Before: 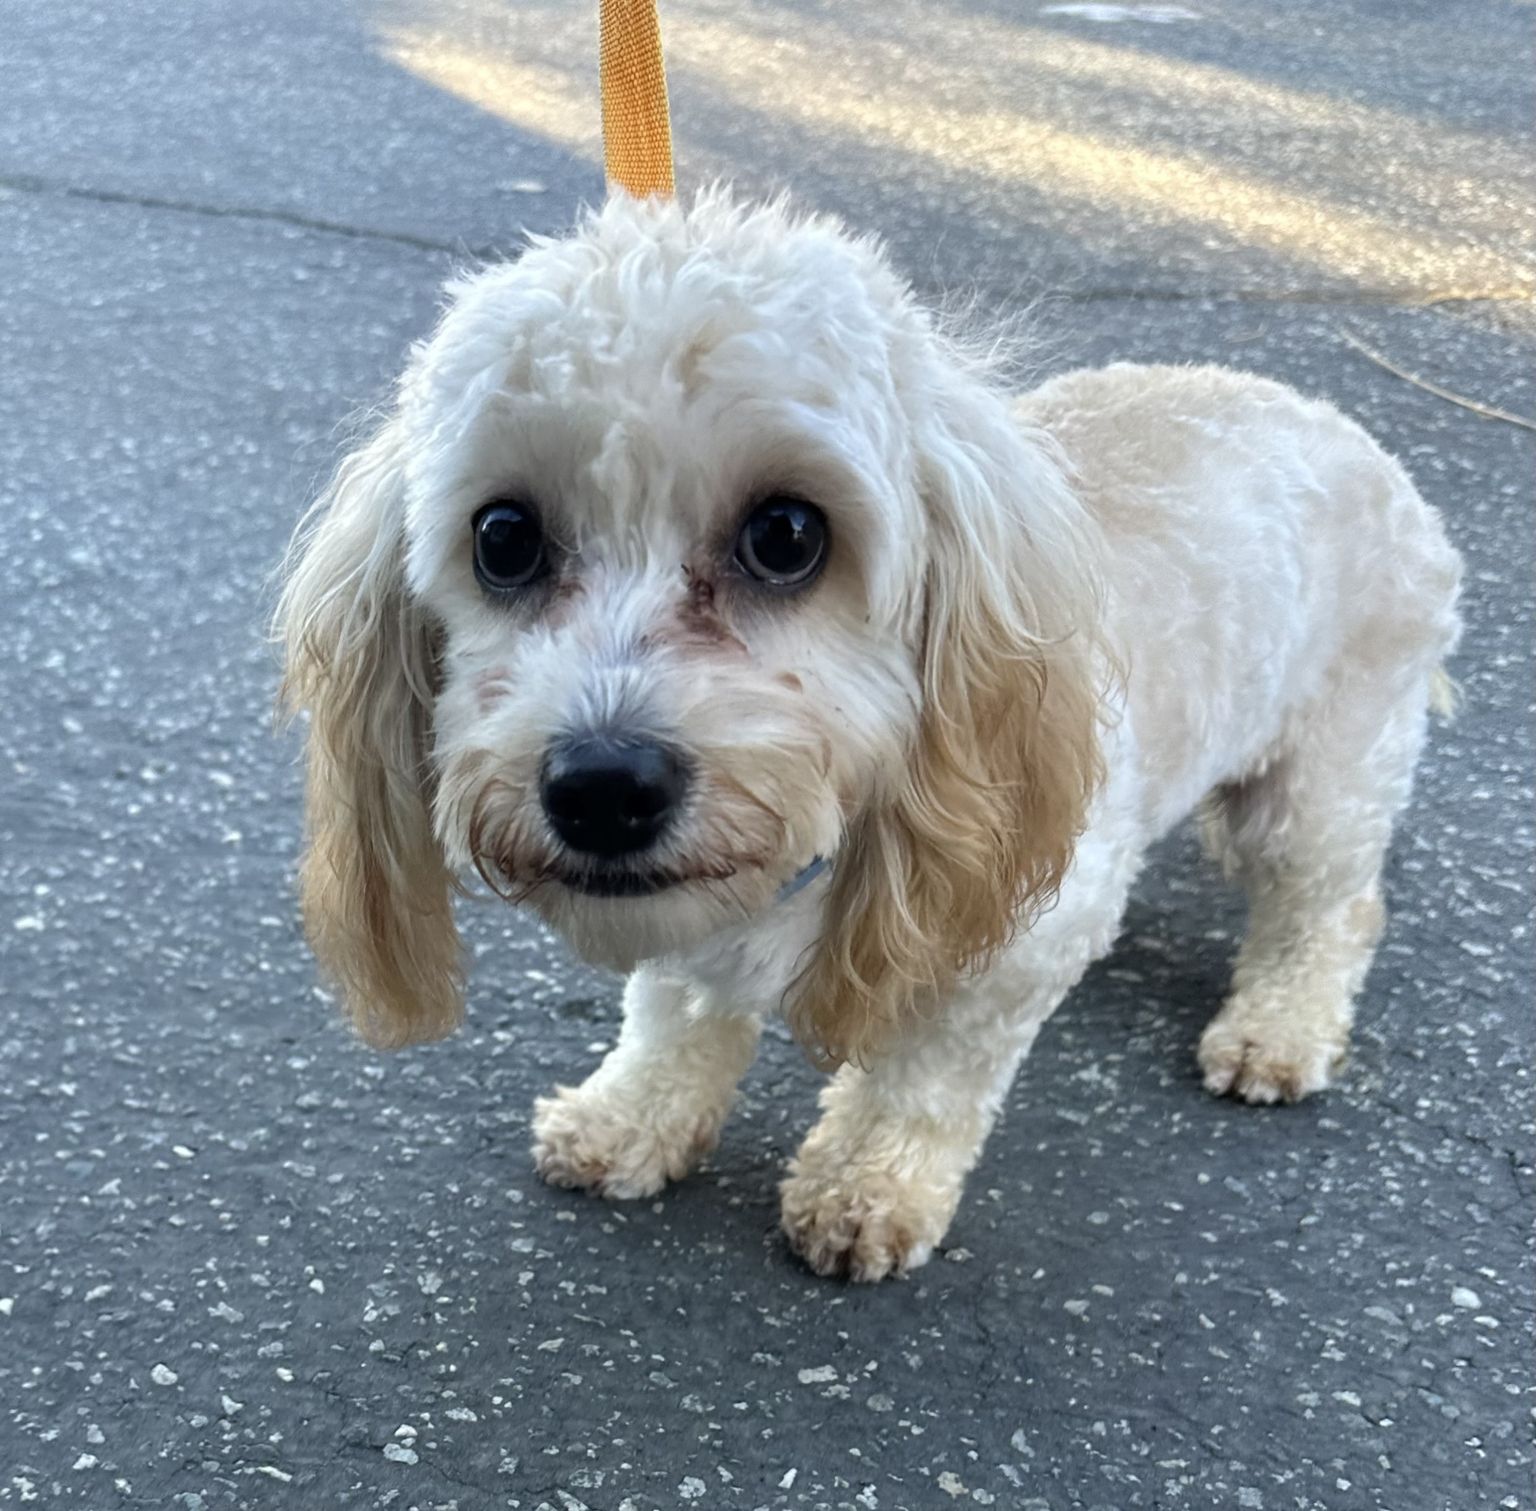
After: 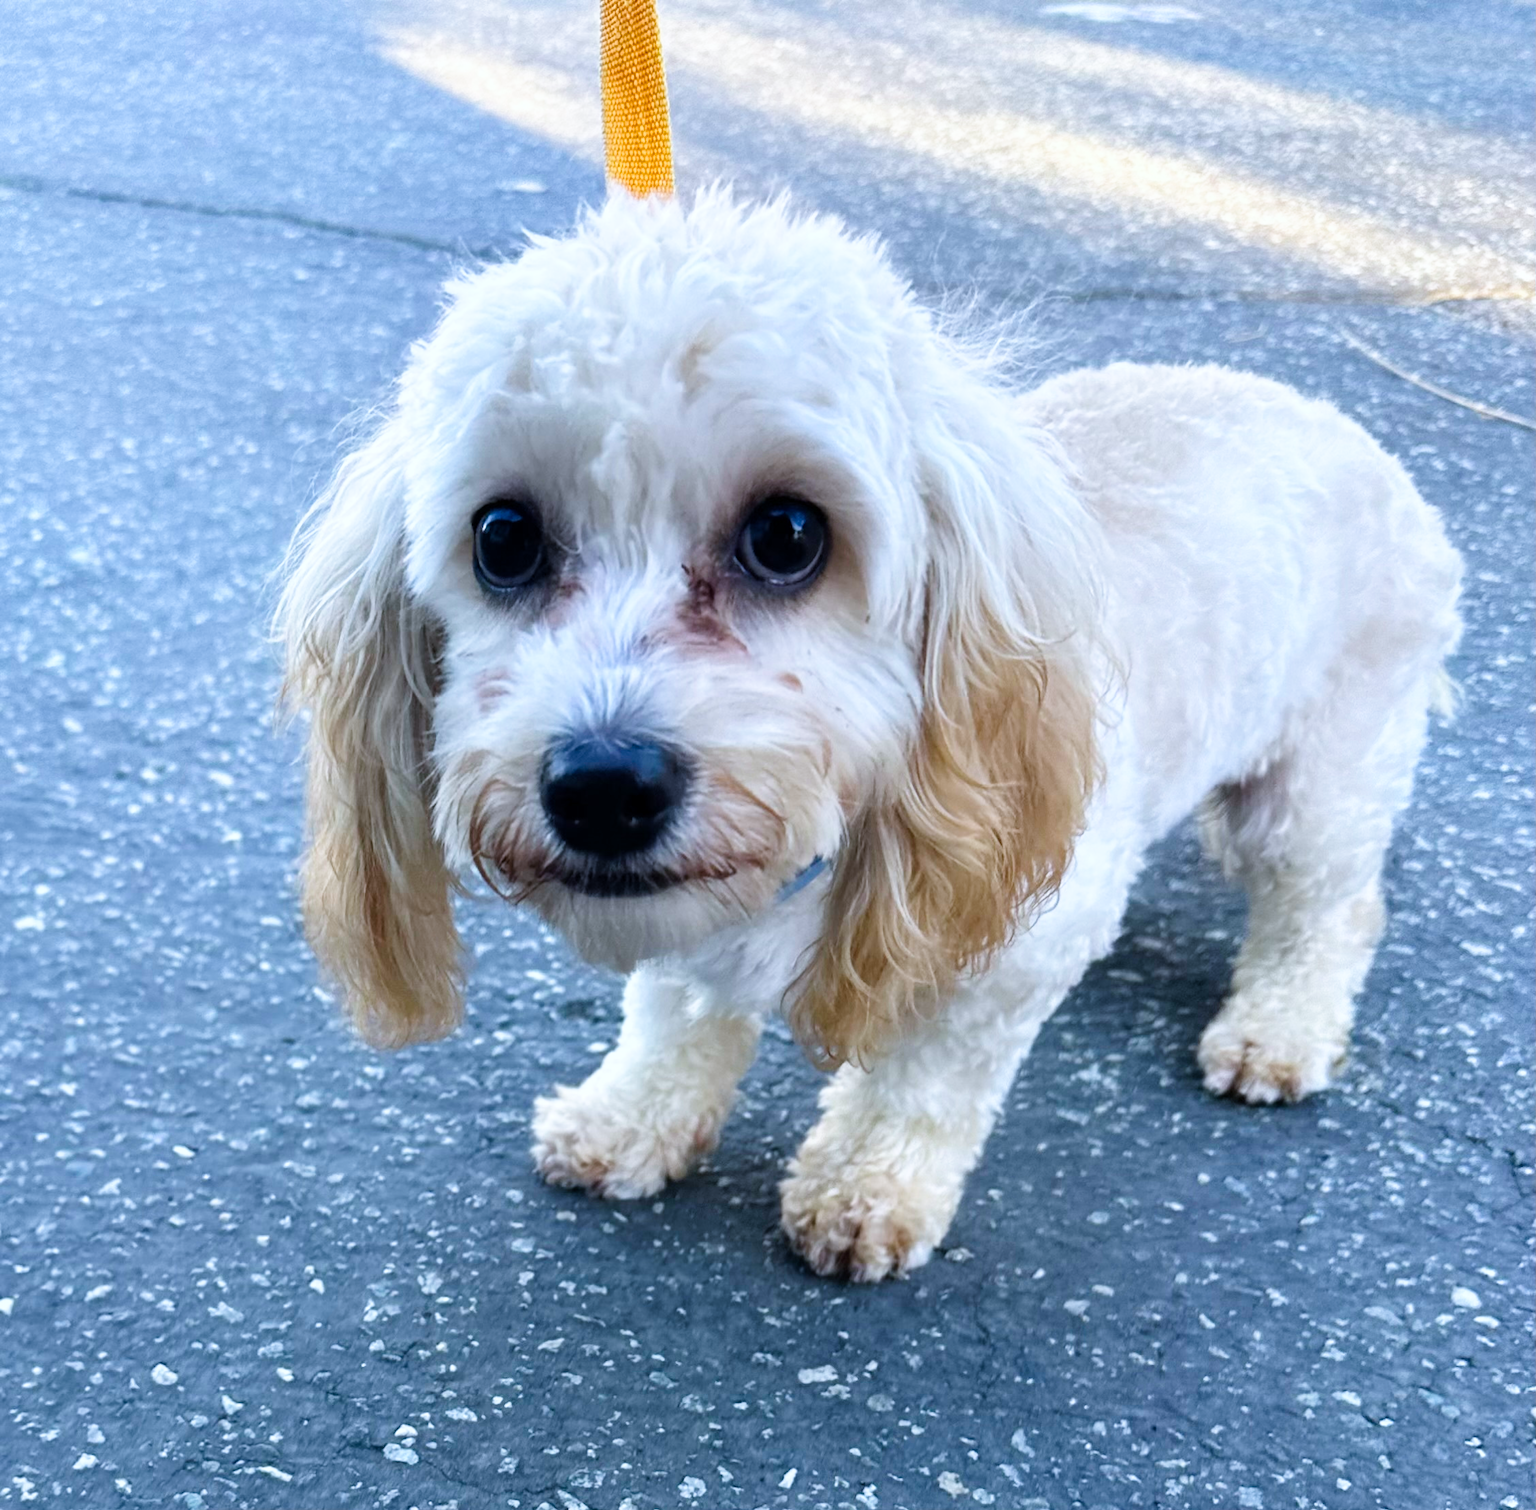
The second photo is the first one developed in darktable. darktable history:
color calibration: illuminant as shot in camera, x 0.366, y 0.378, temperature 4426.81 K
color balance rgb: power › hue 209.77°, perceptual saturation grading › global saturation 30.337%, global vibrance 20%
tone curve: curves: ch0 [(0, 0) (0.051, 0.047) (0.102, 0.099) (0.258, 0.29) (0.442, 0.527) (0.695, 0.804) (0.88, 0.952) (1, 1)]; ch1 [(0, 0) (0.339, 0.298) (0.402, 0.363) (0.444, 0.415) (0.485, 0.469) (0.494, 0.493) (0.504, 0.501) (0.525, 0.534) (0.555, 0.593) (0.594, 0.648) (1, 1)]; ch2 [(0, 0) (0.48, 0.48) (0.504, 0.5) (0.535, 0.557) (0.581, 0.623) (0.649, 0.683) (0.824, 0.815) (1, 1)], preserve colors none
